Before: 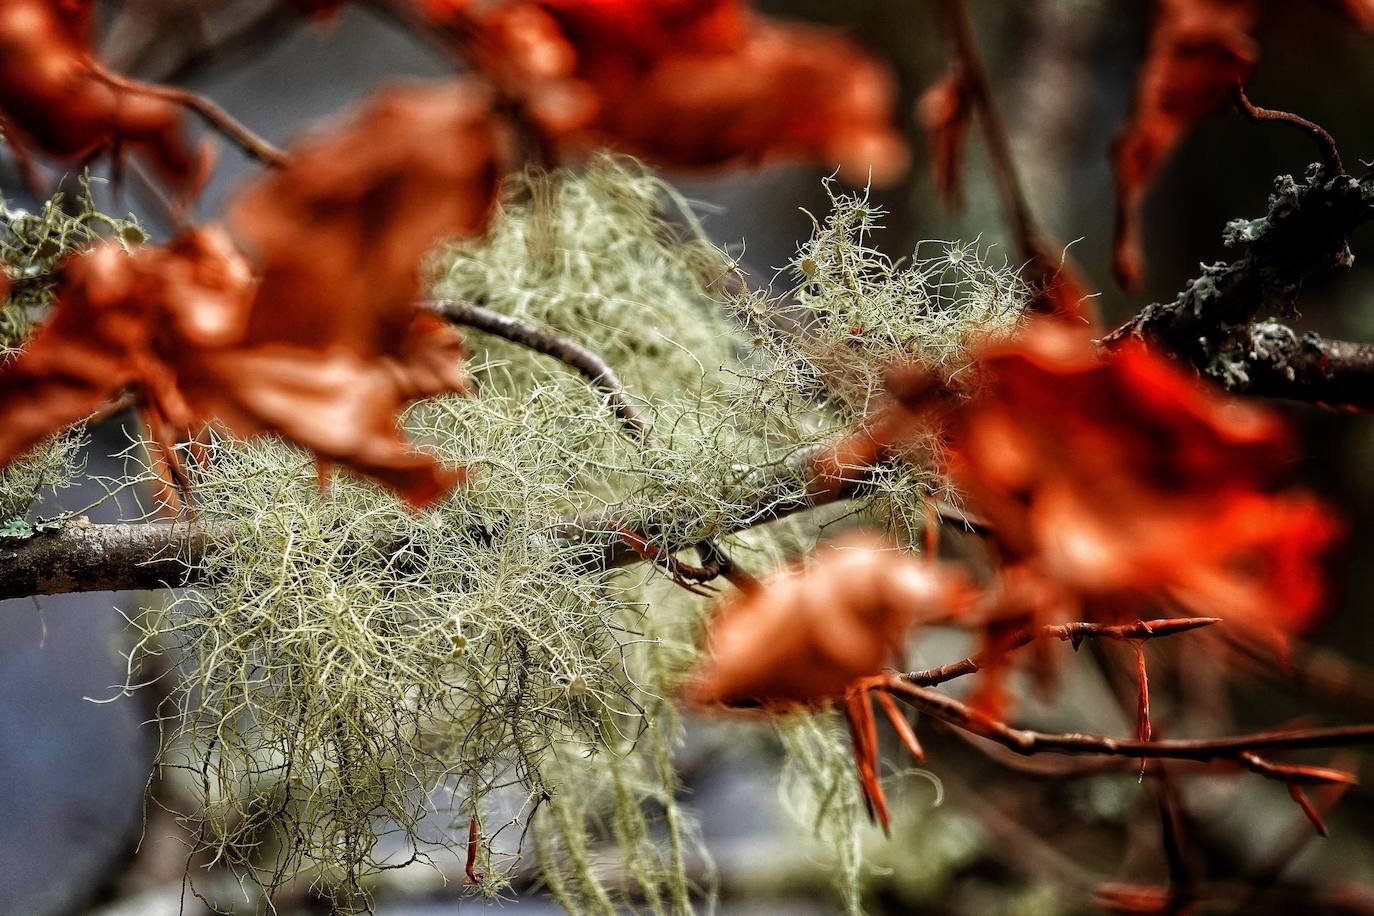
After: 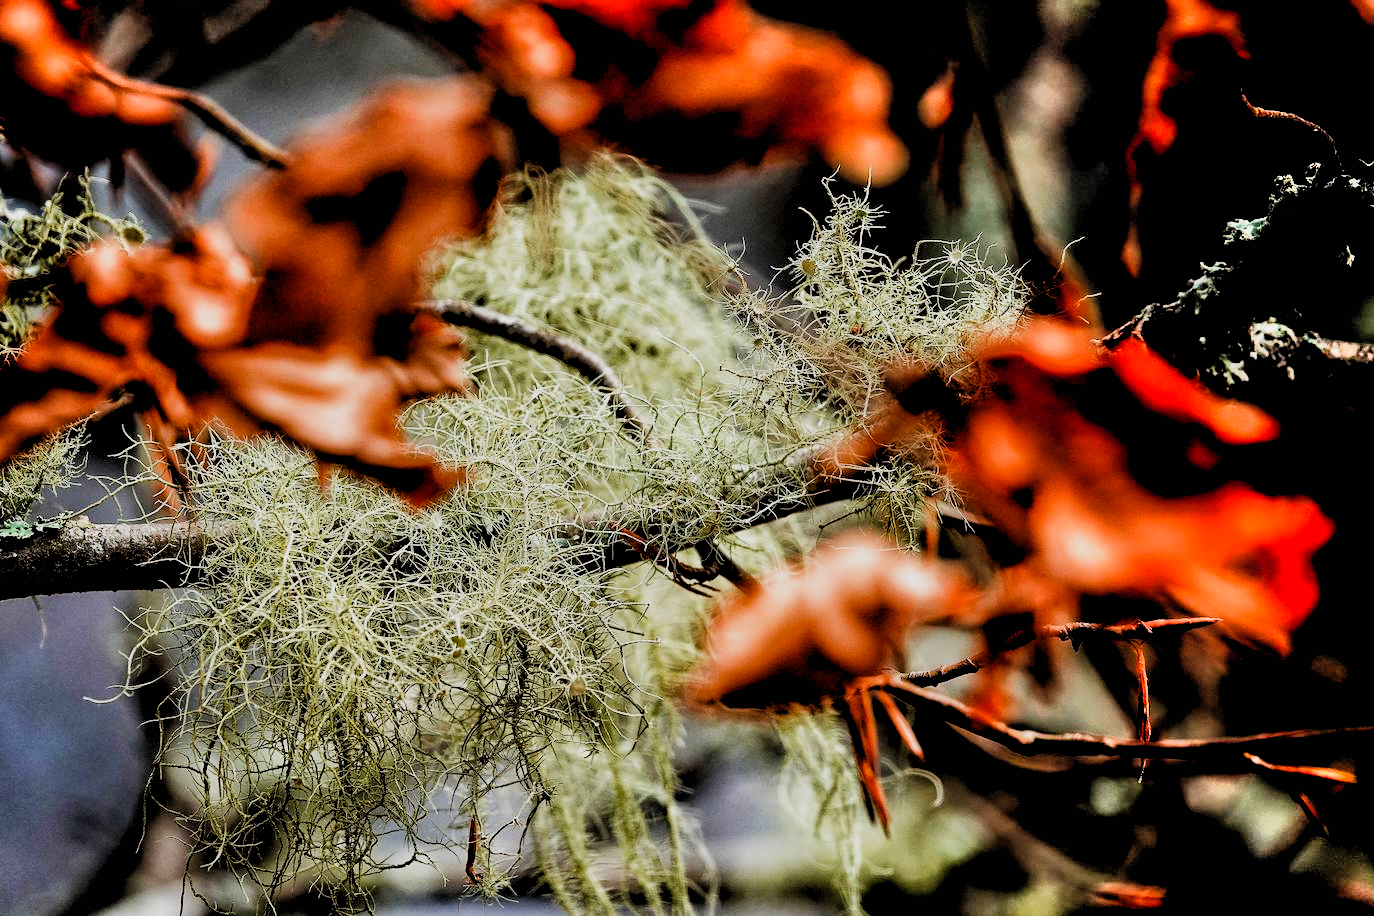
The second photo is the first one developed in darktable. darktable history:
shadows and highlights: low approximation 0.01, soften with gaussian
sigmoid: on, module defaults
rgb levels: levels [[0.029, 0.461, 0.922], [0, 0.5, 1], [0, 0.5, 1]]
